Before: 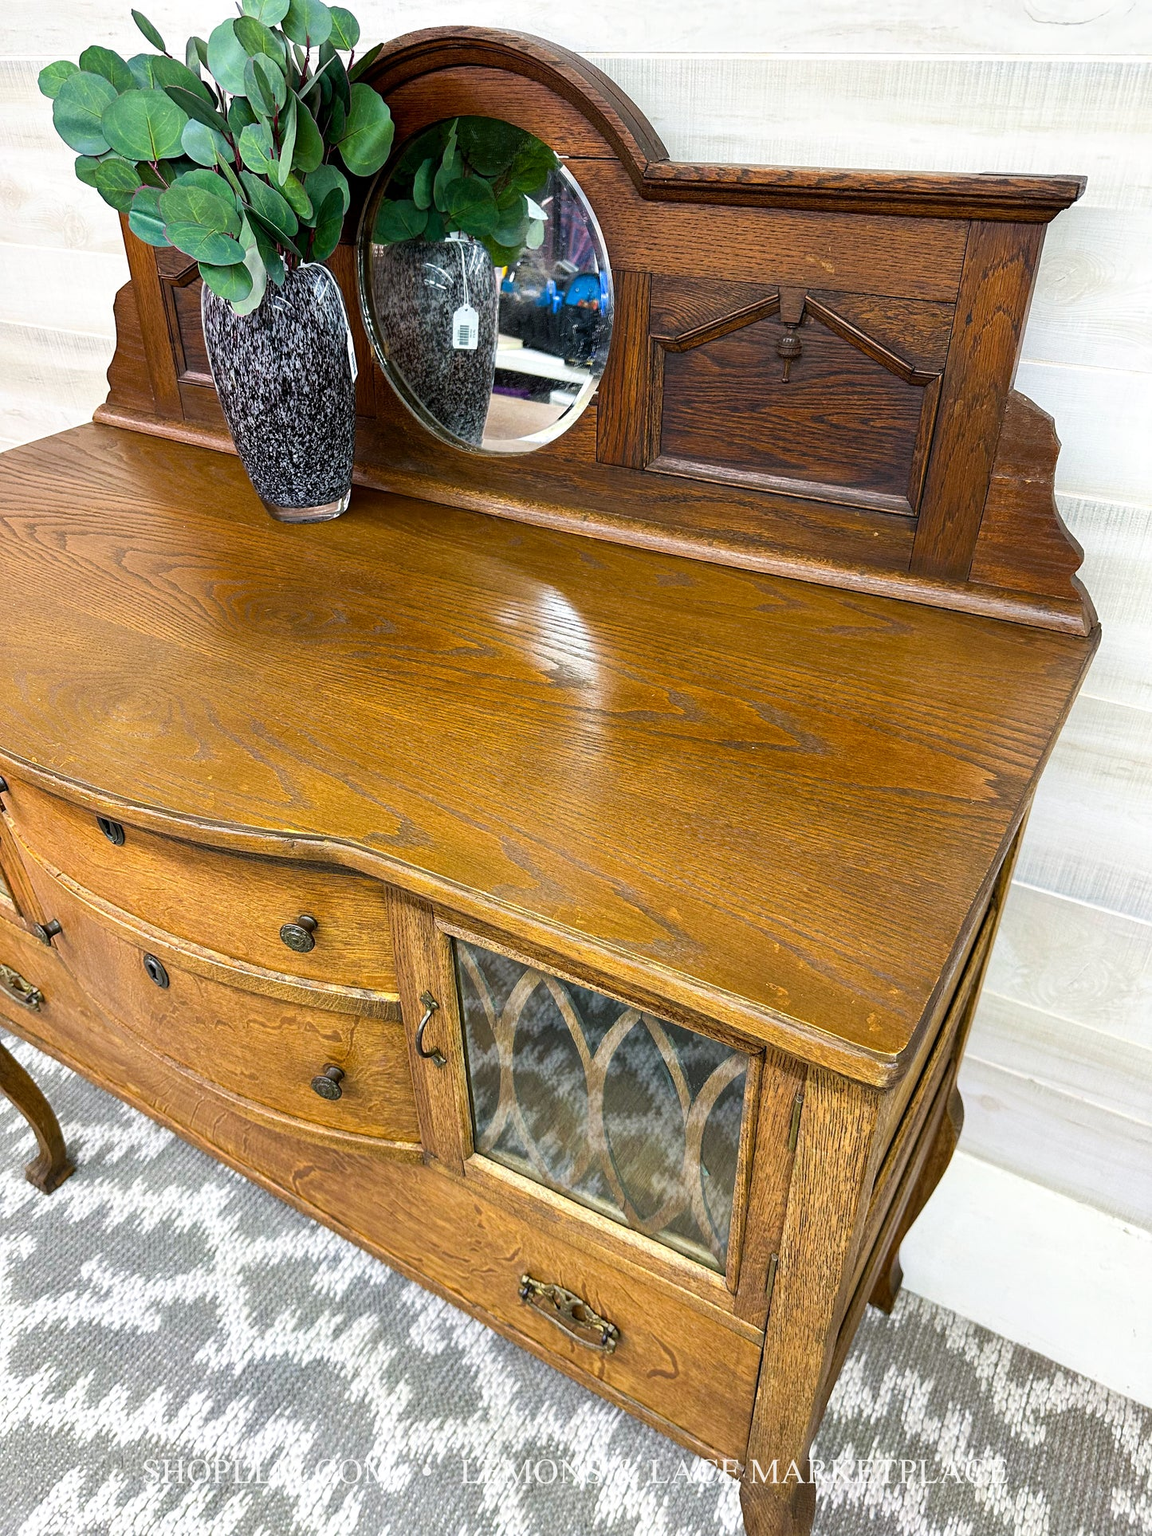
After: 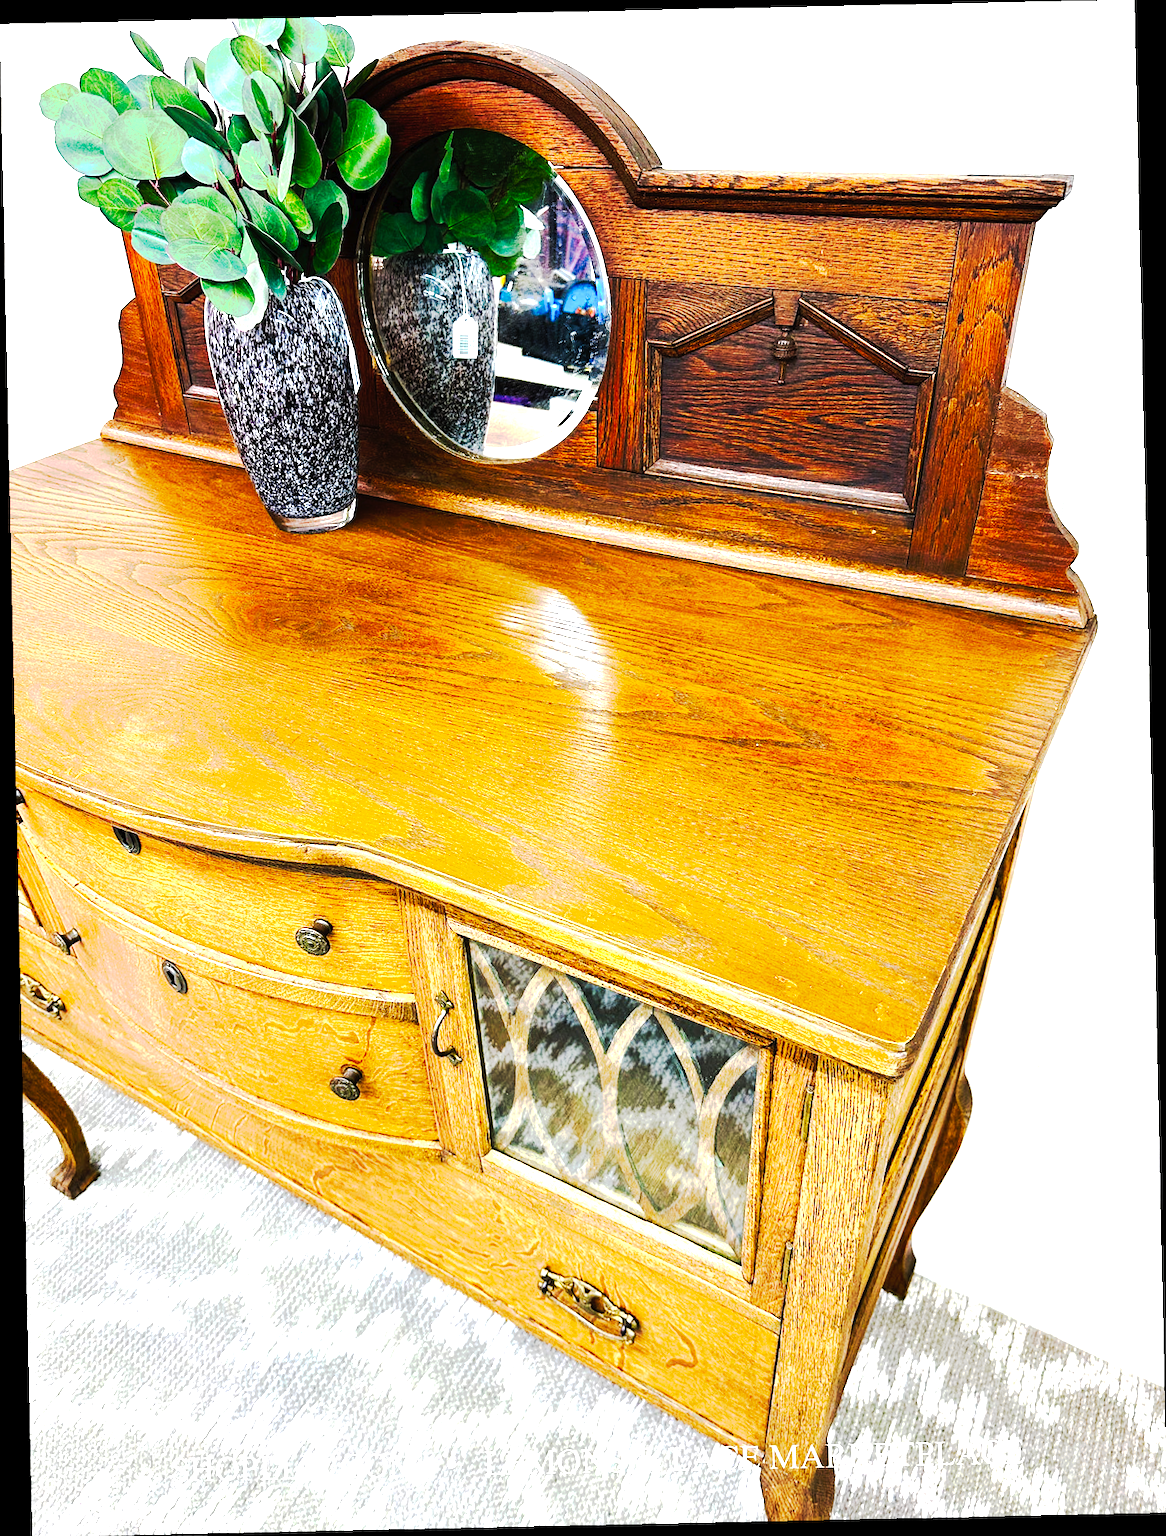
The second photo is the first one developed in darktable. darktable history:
tone curve: curves: ch0 [(0, 0) (0.003, 0.011) (0.011, 0.014) (0.025, 0.018) (0.044, 0.023) (0.069, 0.028) (0.1, 0.031) (0.136, 0.039) (0.177, 0.056) (0.224, 0.081) (0.277, 0.129) (0.335, 0.188) (0.399, 0.256) (0.468, 0.367) (0.543, 0.514) (0.623, 0.684) (0.709, 0.785) (0.801, 0.846) (0.898, 0.884) (1, 1)], preserve colors none
exposure: exposure 1.223 EV, compensate highlight preservation false
rotate and perspective: rotation -1.24°, automatic cropping off
